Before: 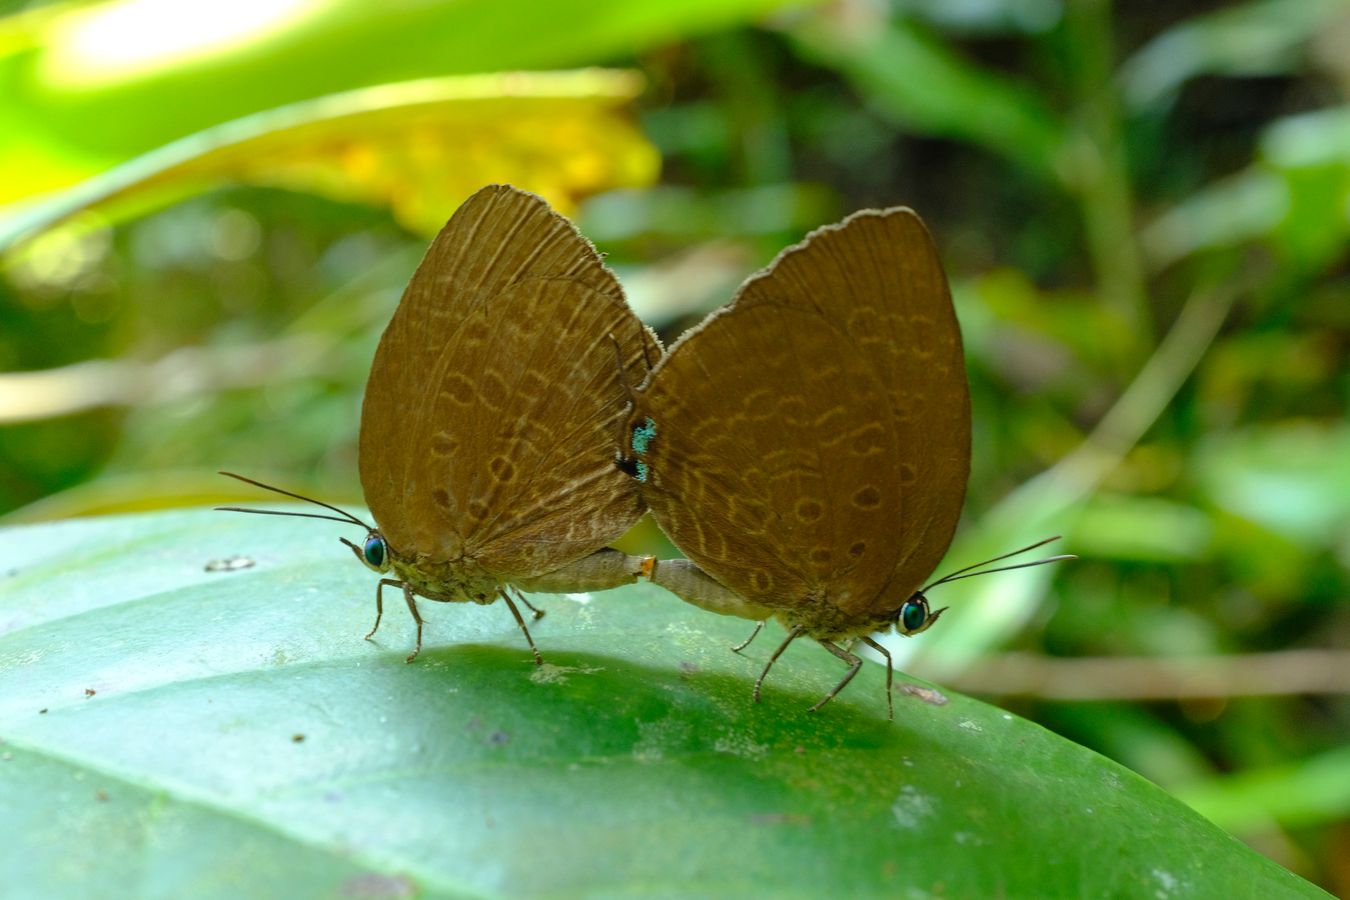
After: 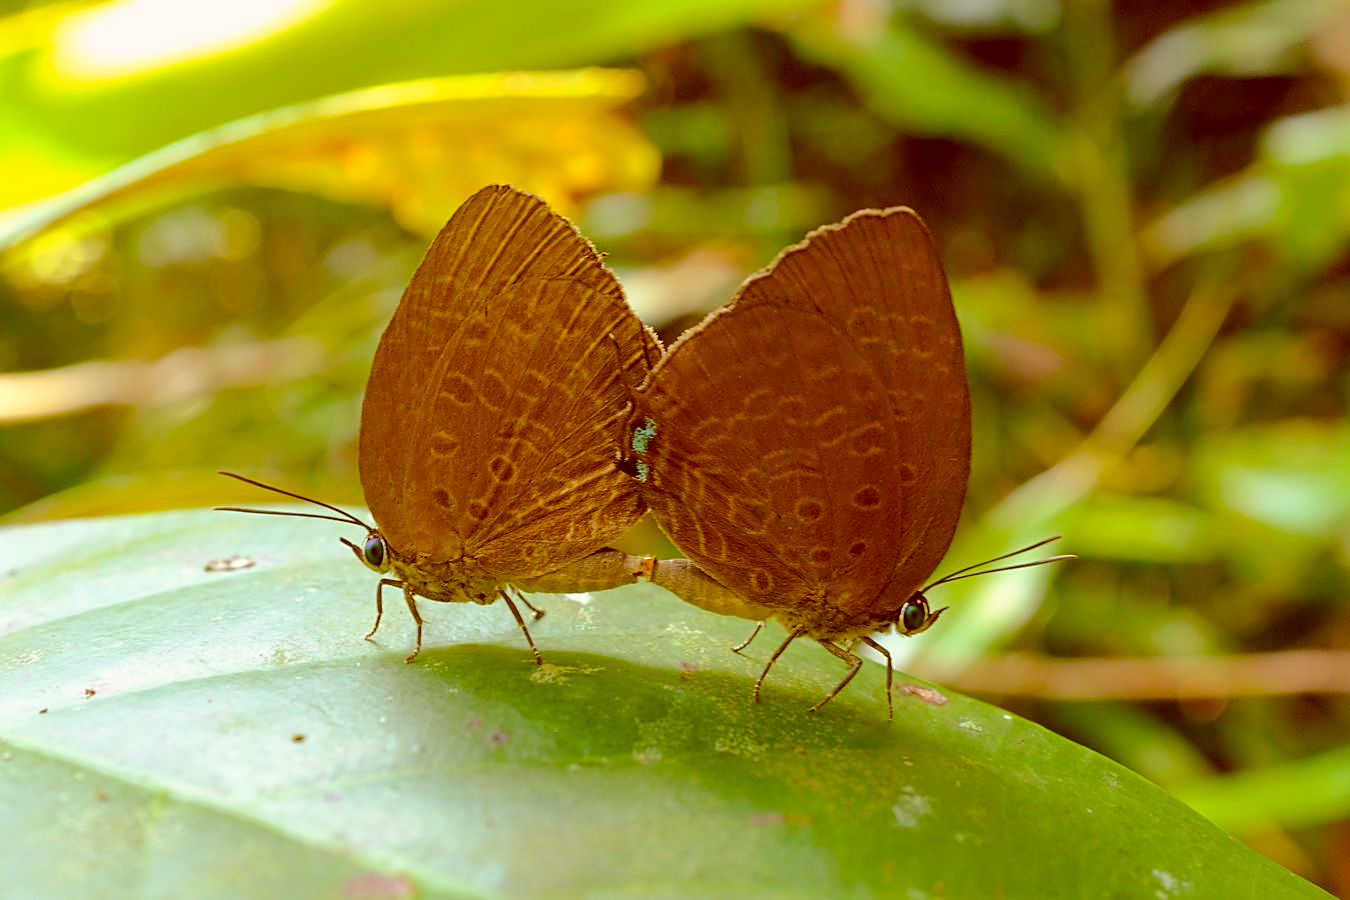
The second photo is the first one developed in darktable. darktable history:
color correction: highlights a* 9.37, highlights b* 8.49, shadows a* 39.44, shadows b* 39.82, saturation 0.822
color balance rgb: highlights gain › chroma 0.167%, highlights gain › hue 332.78°, perceptual saturation grading › global saturation 29.493%, perceptual brilliance grading › mid-tones 11.006%, perceptual brilliance grading › shadows 14.264%, global vibrance 20%
sharpen: on, module defaults
